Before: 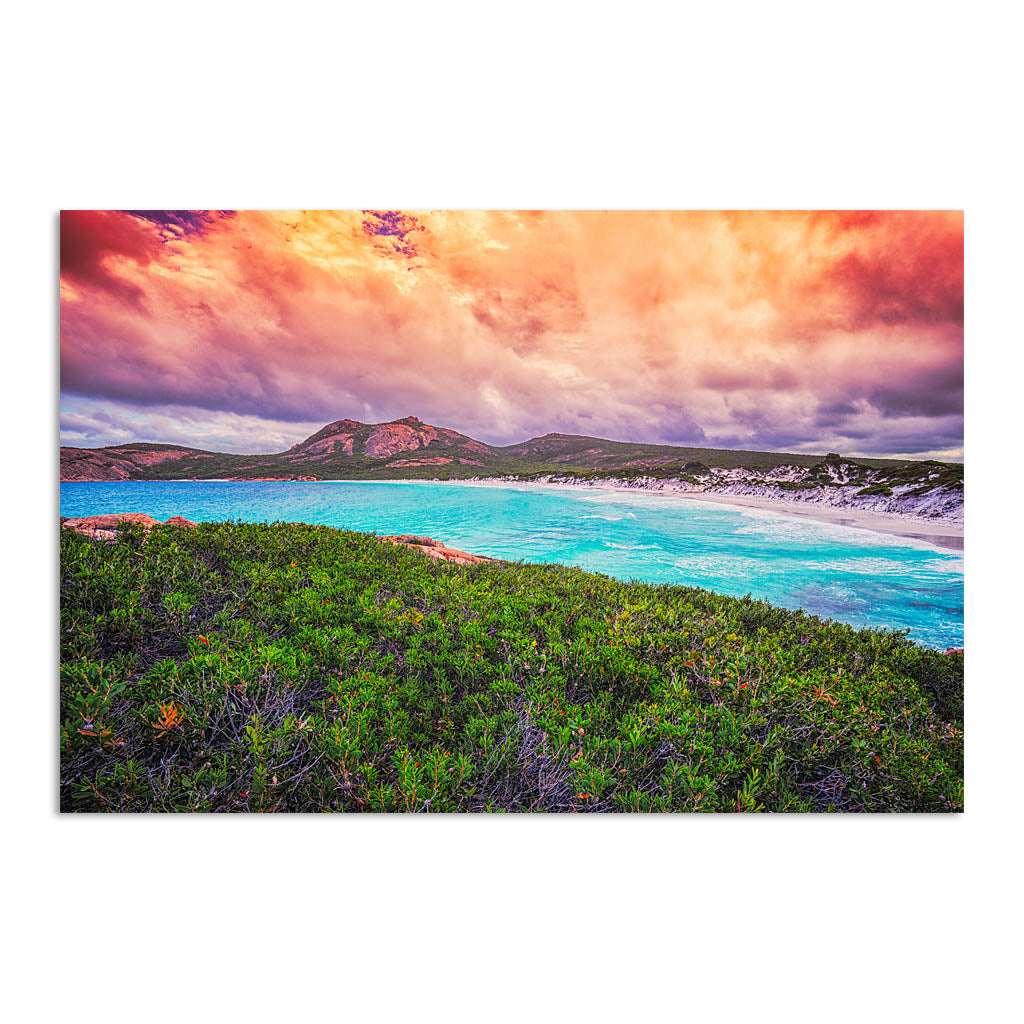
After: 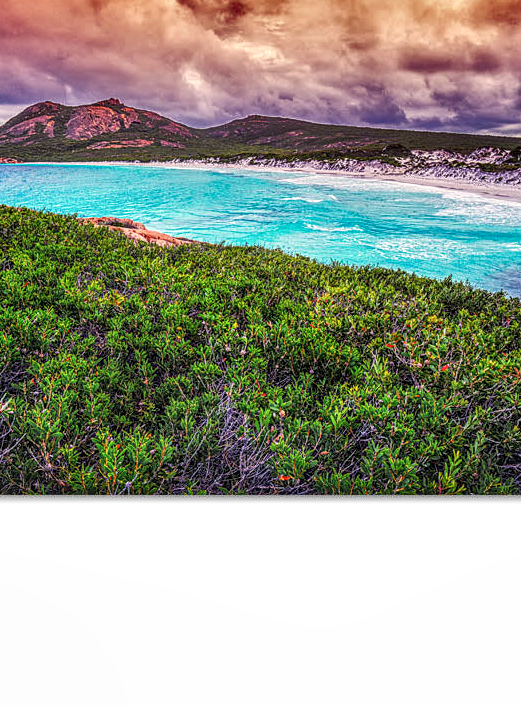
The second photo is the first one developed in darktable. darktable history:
shadows and highlights: shadows 19.13, highlights -83.41, soften with gaussian
local contrast: detail 150%
crop and rotate: left 29.237%, top 31.152%, right 19.807%
